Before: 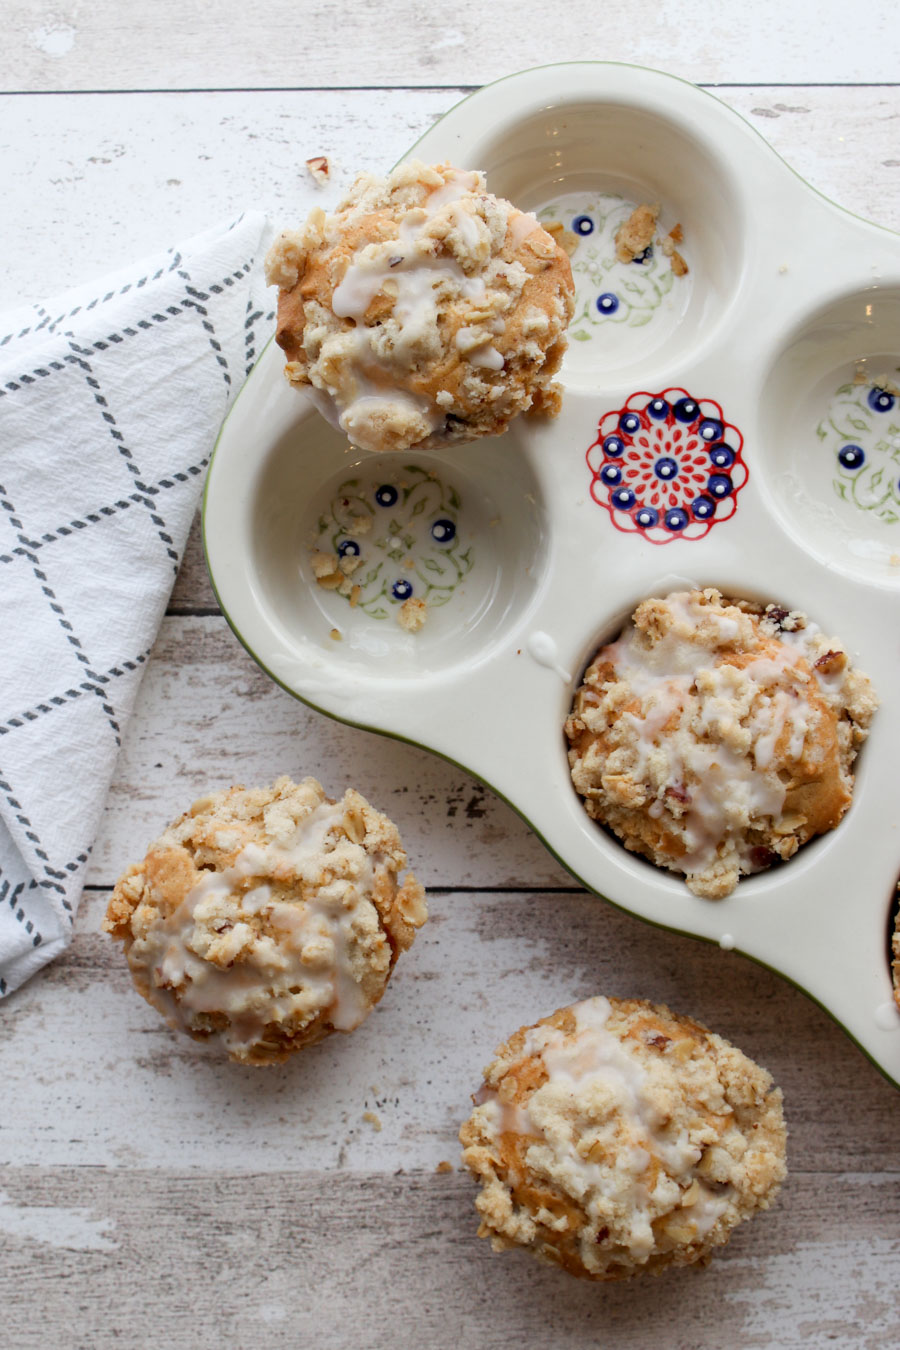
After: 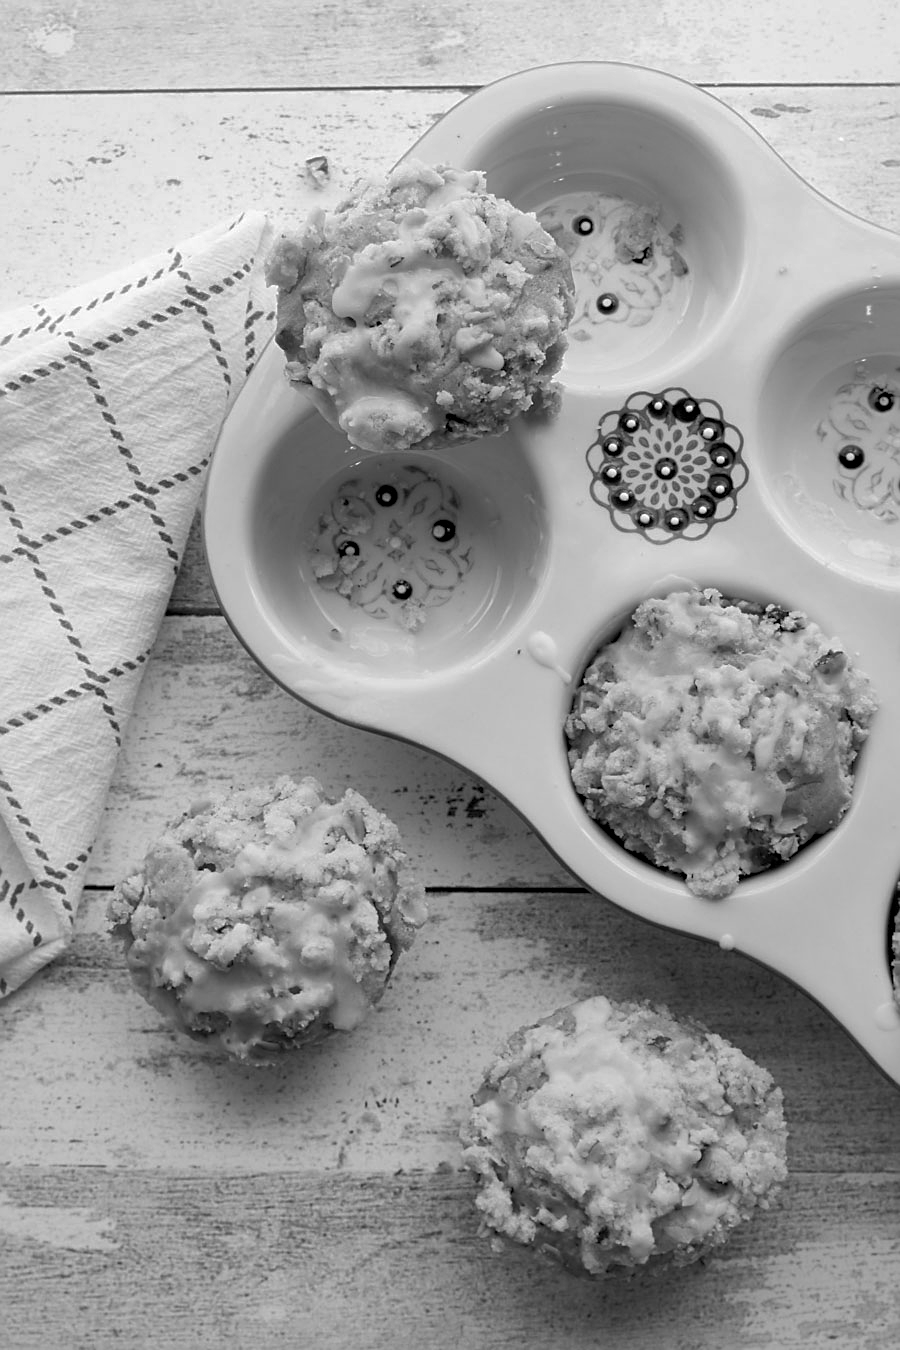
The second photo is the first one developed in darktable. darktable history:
shadows and highlights: on, module defaults
monochrome: on, module defaults
sharpen: on, module defaults
